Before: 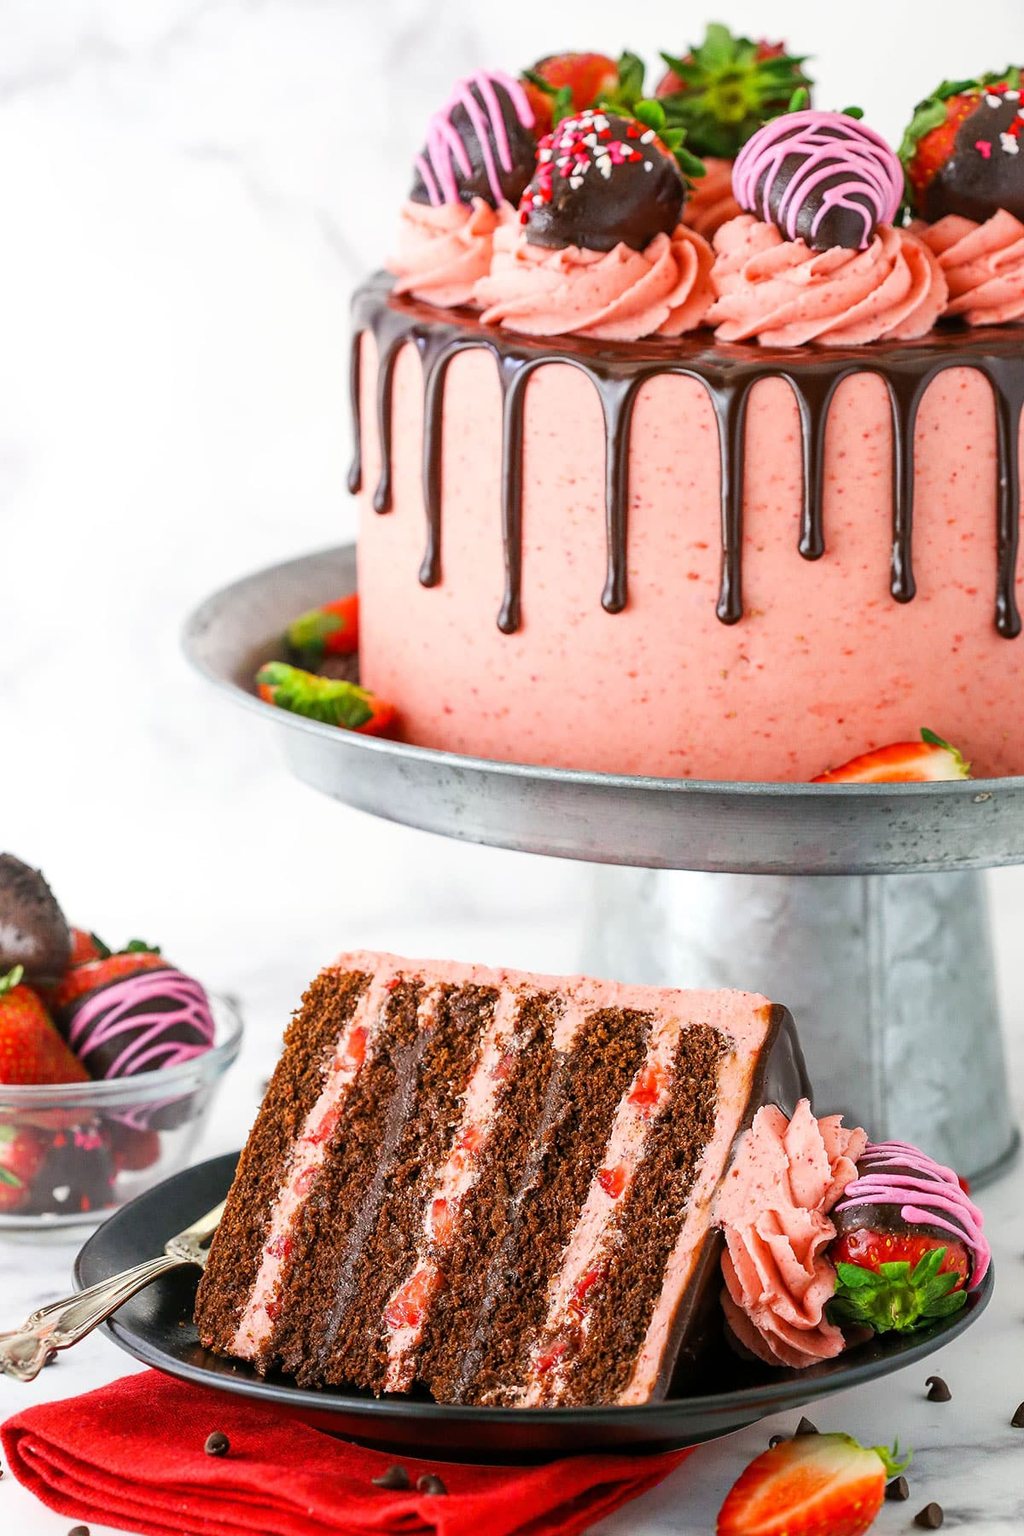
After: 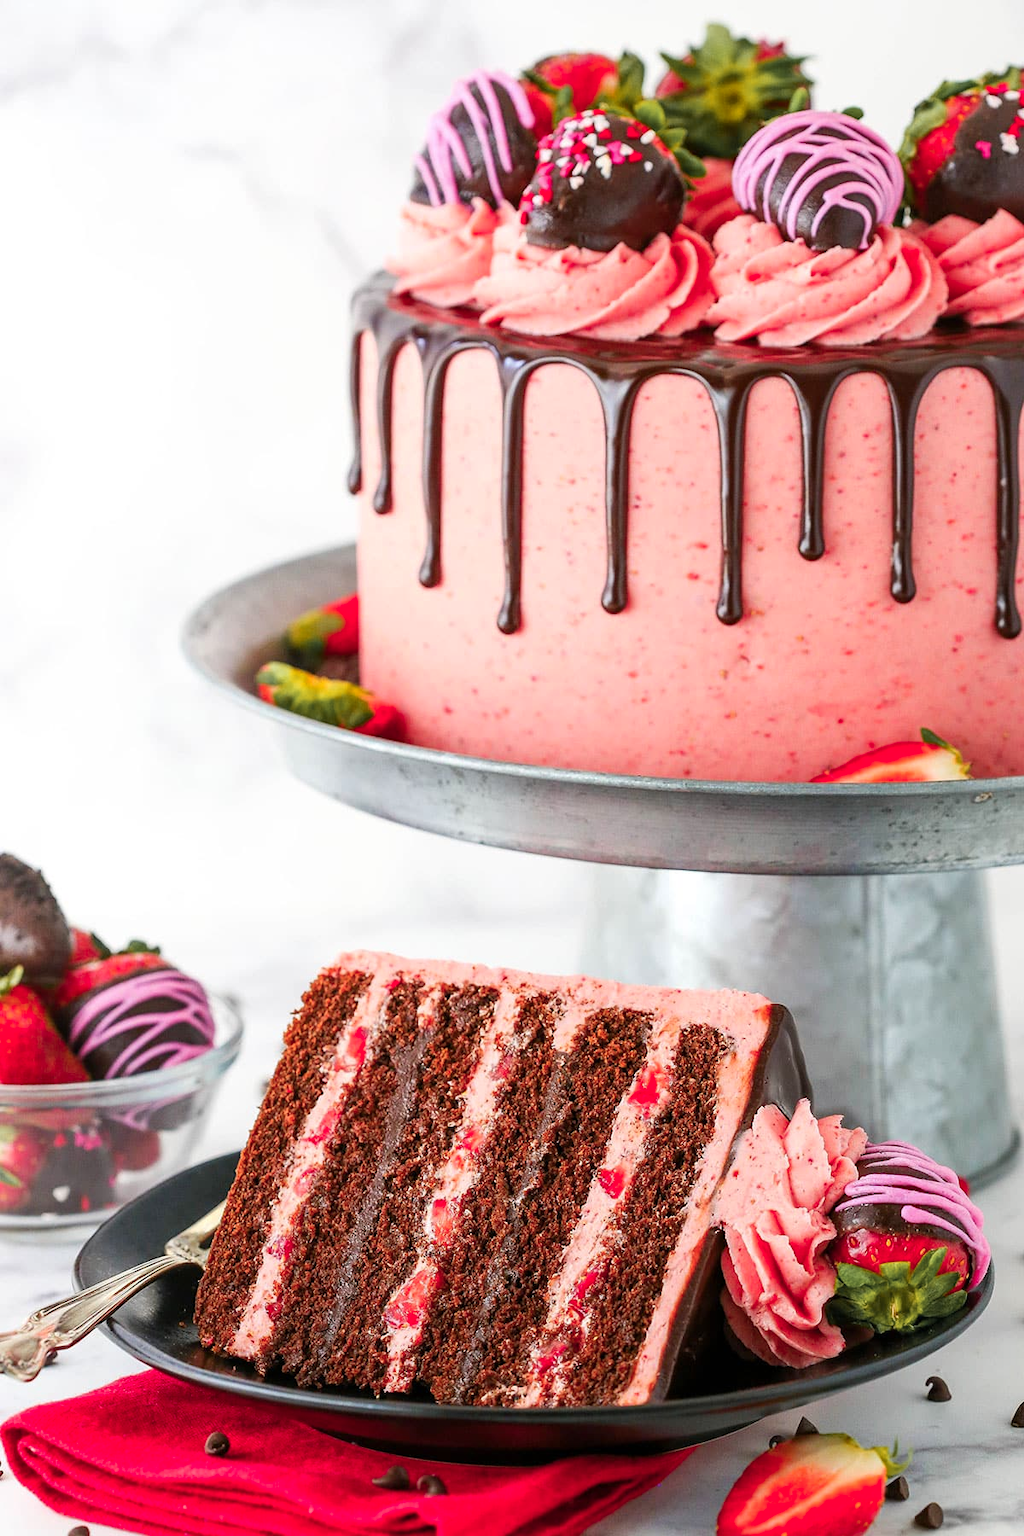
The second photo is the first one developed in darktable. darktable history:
color zones: curves: ch1 [(0.263, 0.53) (0.376, 0.287) (0.487, 0.512) (0.748, 0.547) (1, 0.513)]; ch2 [(0.262, 0.45) (0.751, 0.477)]
